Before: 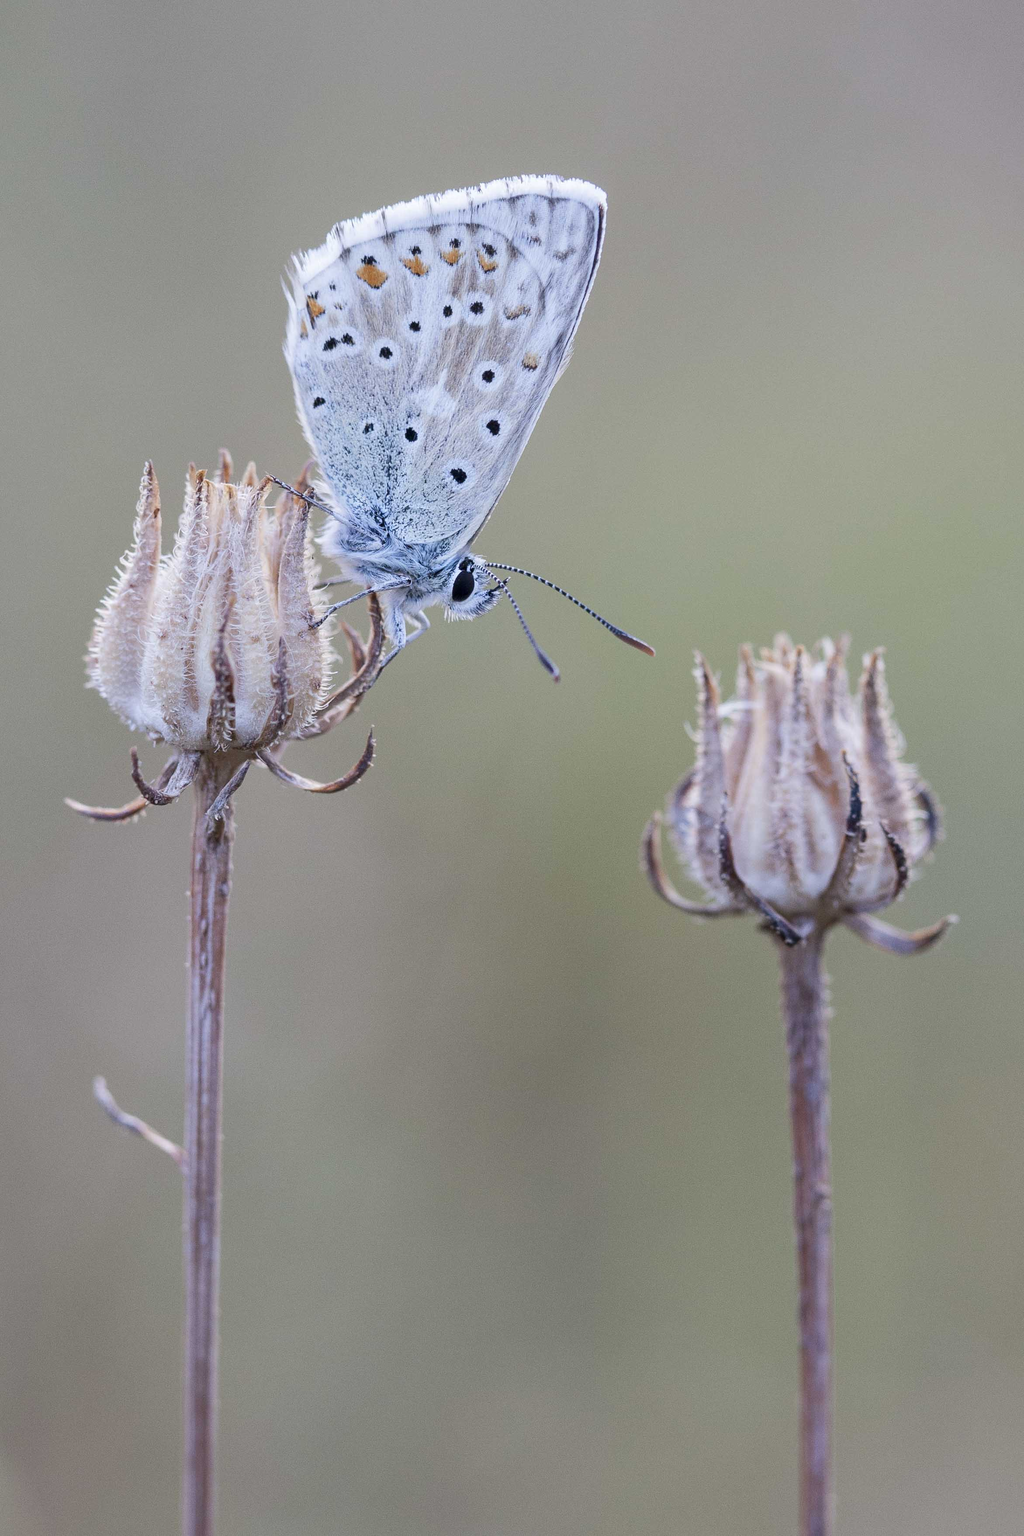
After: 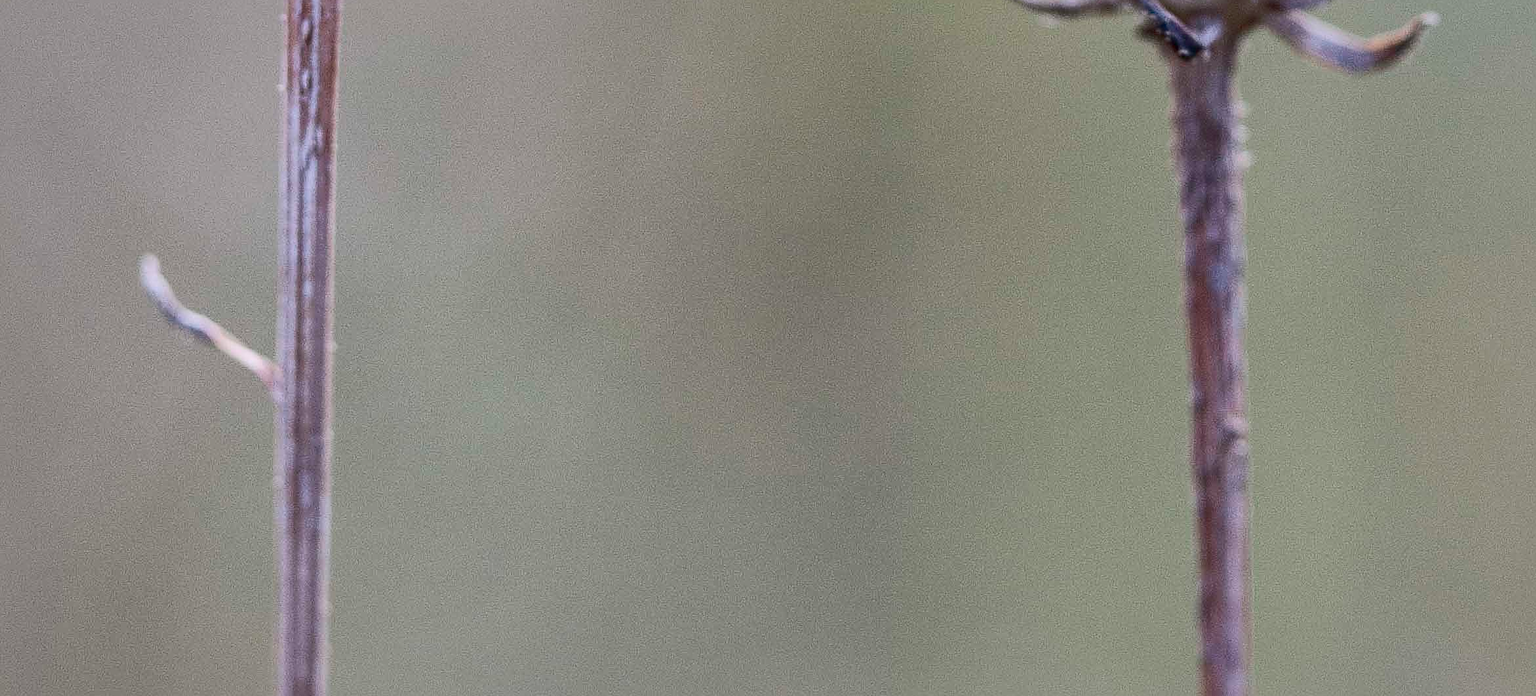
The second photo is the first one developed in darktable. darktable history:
contrast brightness saturation: contrast 0.289
crop and rotate: top 59.031%, bottom 10.755%
shadows and highlights: highlights -60
sharpen: on, module defaults
